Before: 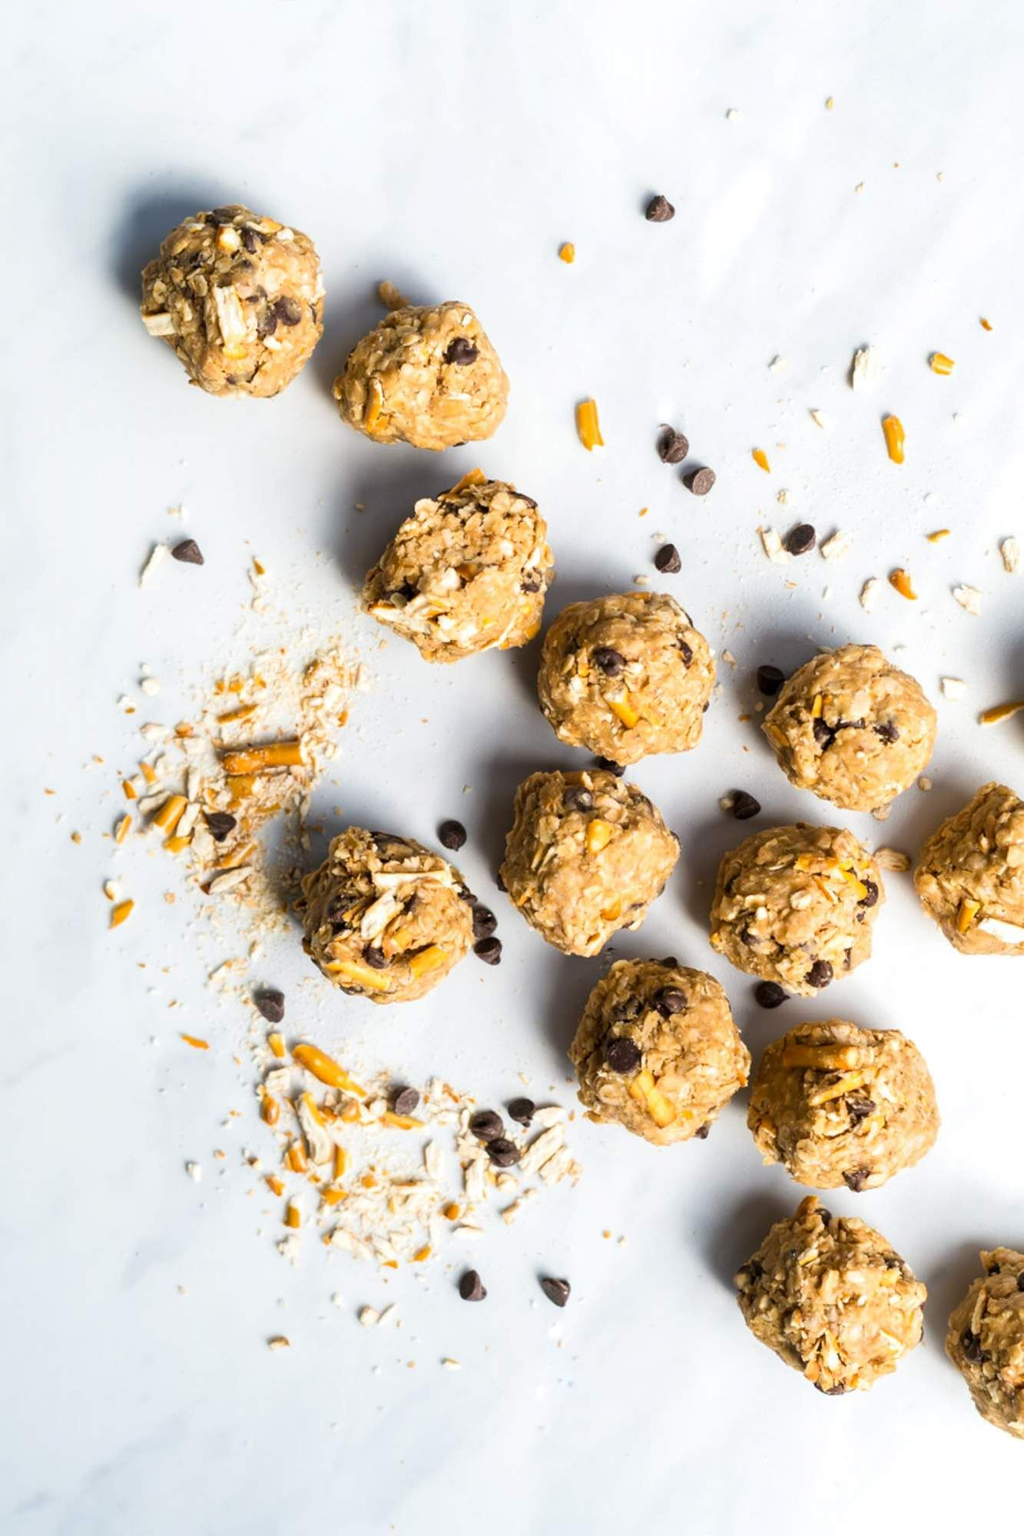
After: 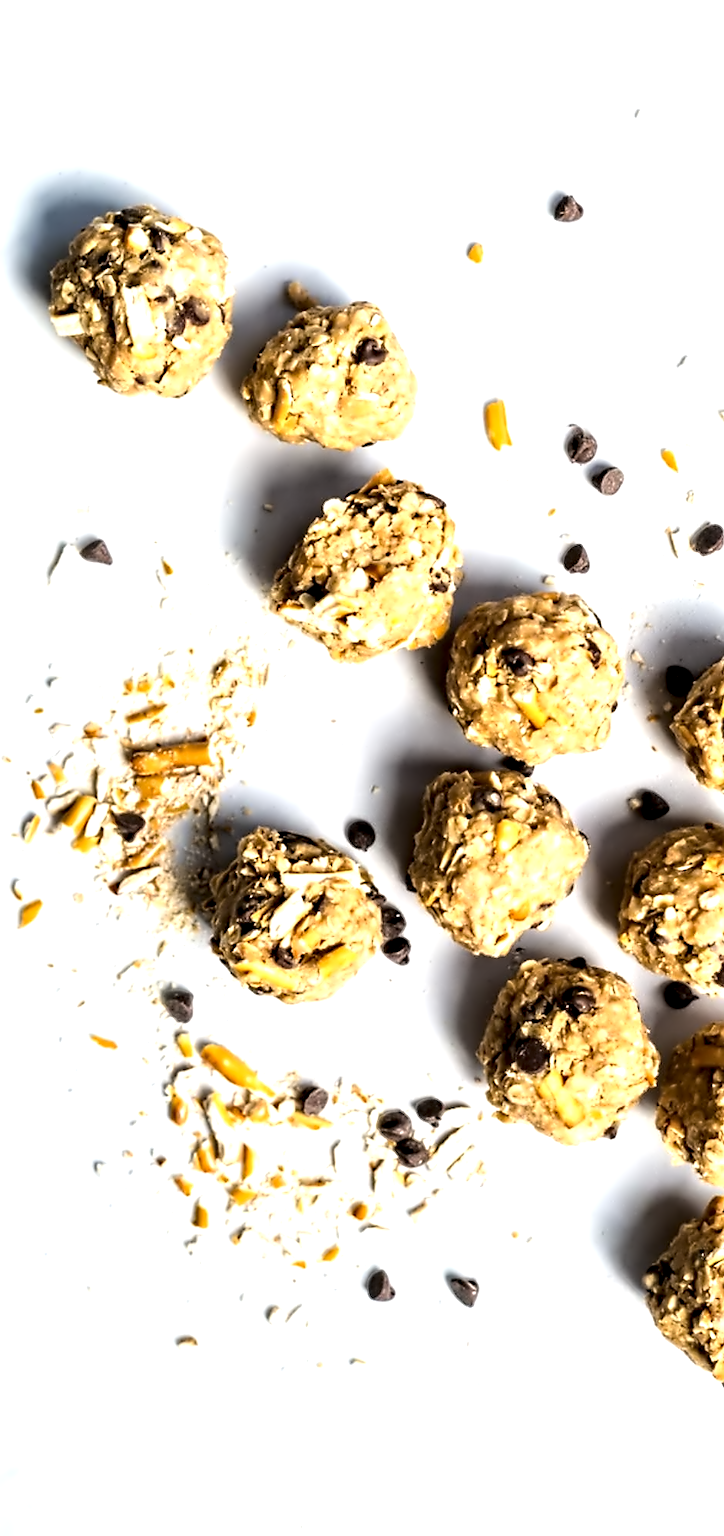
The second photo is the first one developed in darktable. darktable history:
crop and rotate: left 8.945%, right 20.197%
tone equalizer: -8 EV -0.764 EV, -7 EV -0.692 EV, -6 EV -0.587 EV, -5 EV -0.402 EV, -3 EV 0.392 EV, -2 EV 0.6 EV, -1 EV 0.681 EV, +0 EV 0.775 EV, smoothing diameter 2.16%, edges refinement/feathering 15.52, mask exposure compensation -1.57 EV, filter diffusion 5
contrast equalizer: octaves 7, y [[0.5, 0.542, 0.583, 0.625, 0.667, 0.708], [0.5 ×6], [0.5 ×6], [0, 0.033, 0.067, 0.1, 0.133, 0.167], [0, 0.05, 0.1, 0.15, 0.2, 0.25]]
